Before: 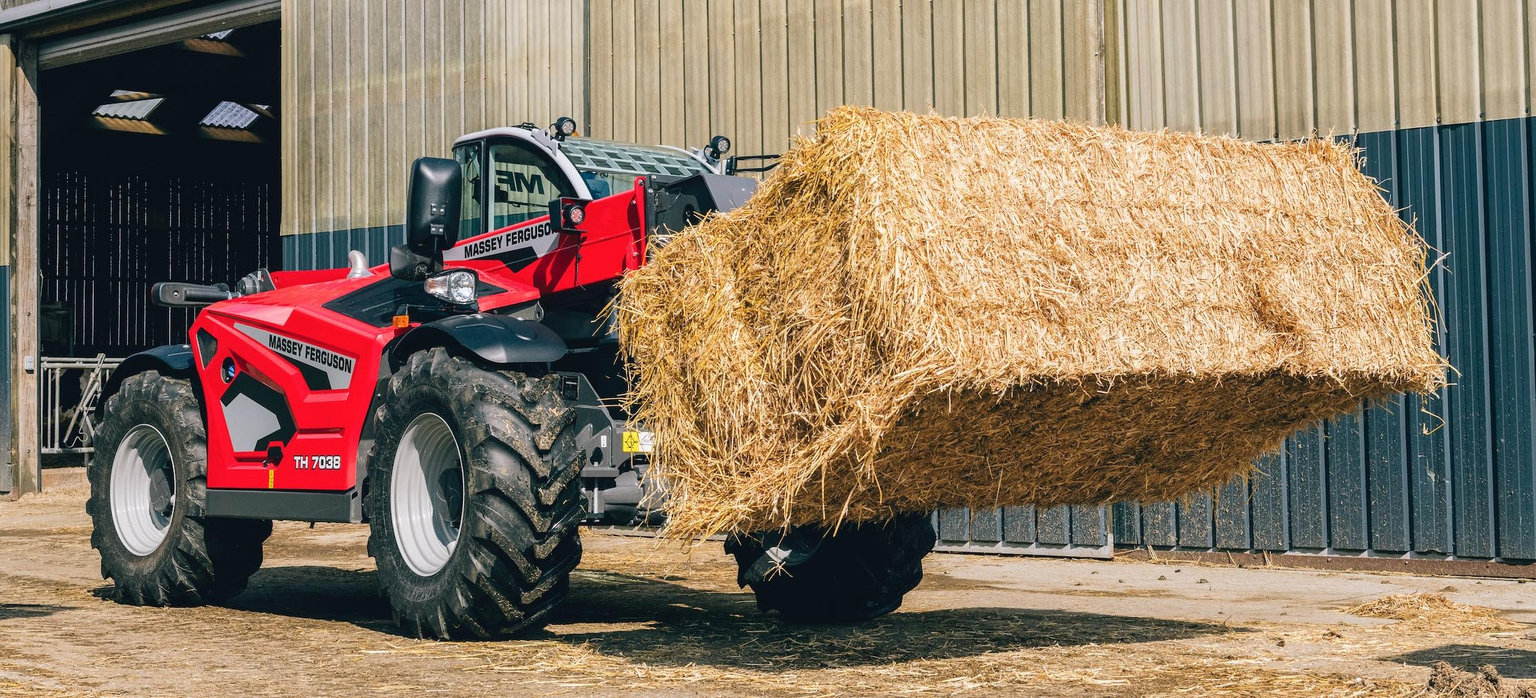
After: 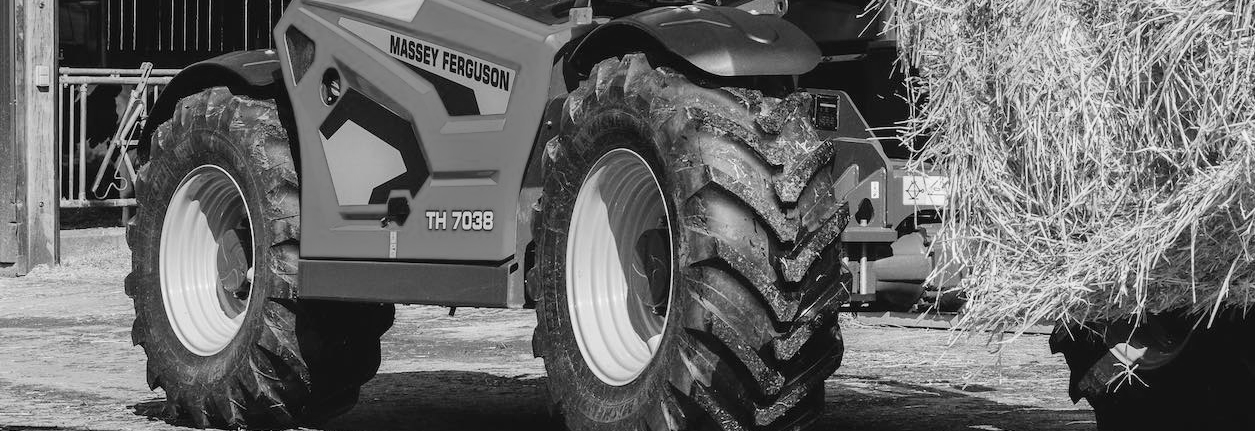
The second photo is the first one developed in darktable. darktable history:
crop: top 44.483%, right 43.593%, bottom 12.892%
contrast brightness saturation: contrast 0.03, brightness 0.06, saturation 0.13
monochrome: a 16.06, b 15.48, size 1
color balance rgb: shadows lift › hue 87.51°, highlights gain › chroma 3.21%, highlights gain › hue 55.1°, global offset › chroma 0.15%, global offset › hue 253.66°, linear chroma grading › global chroma 0.5%
